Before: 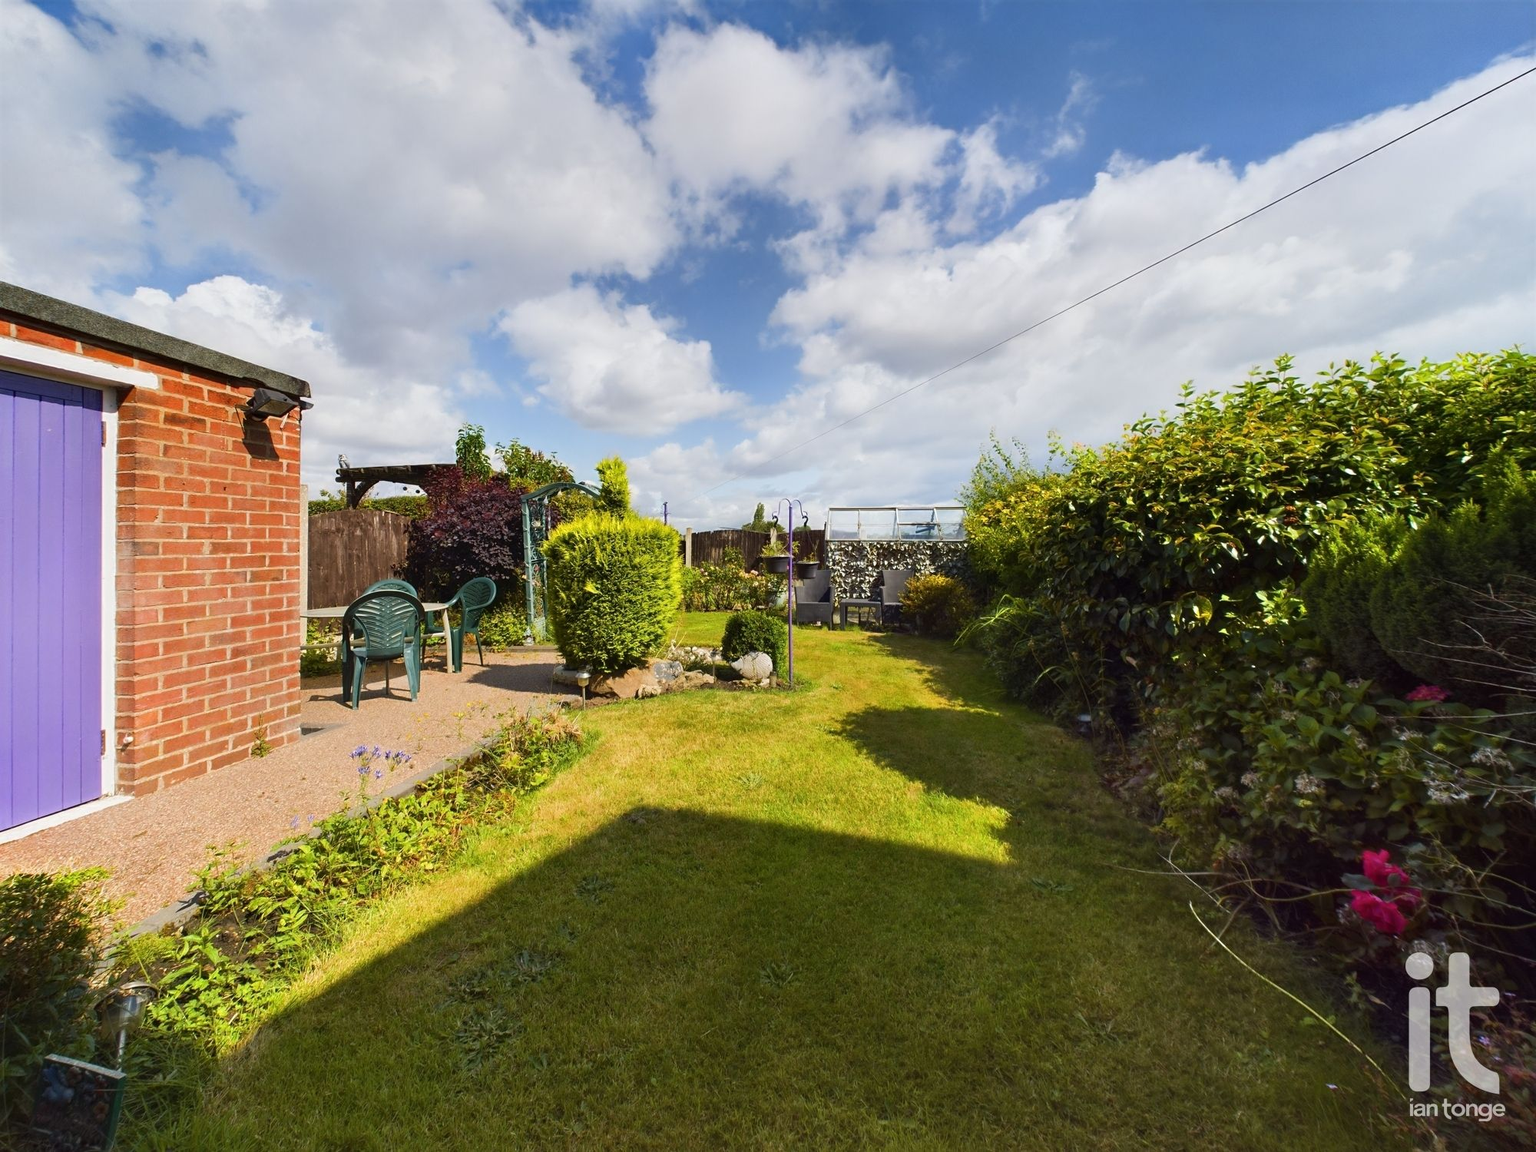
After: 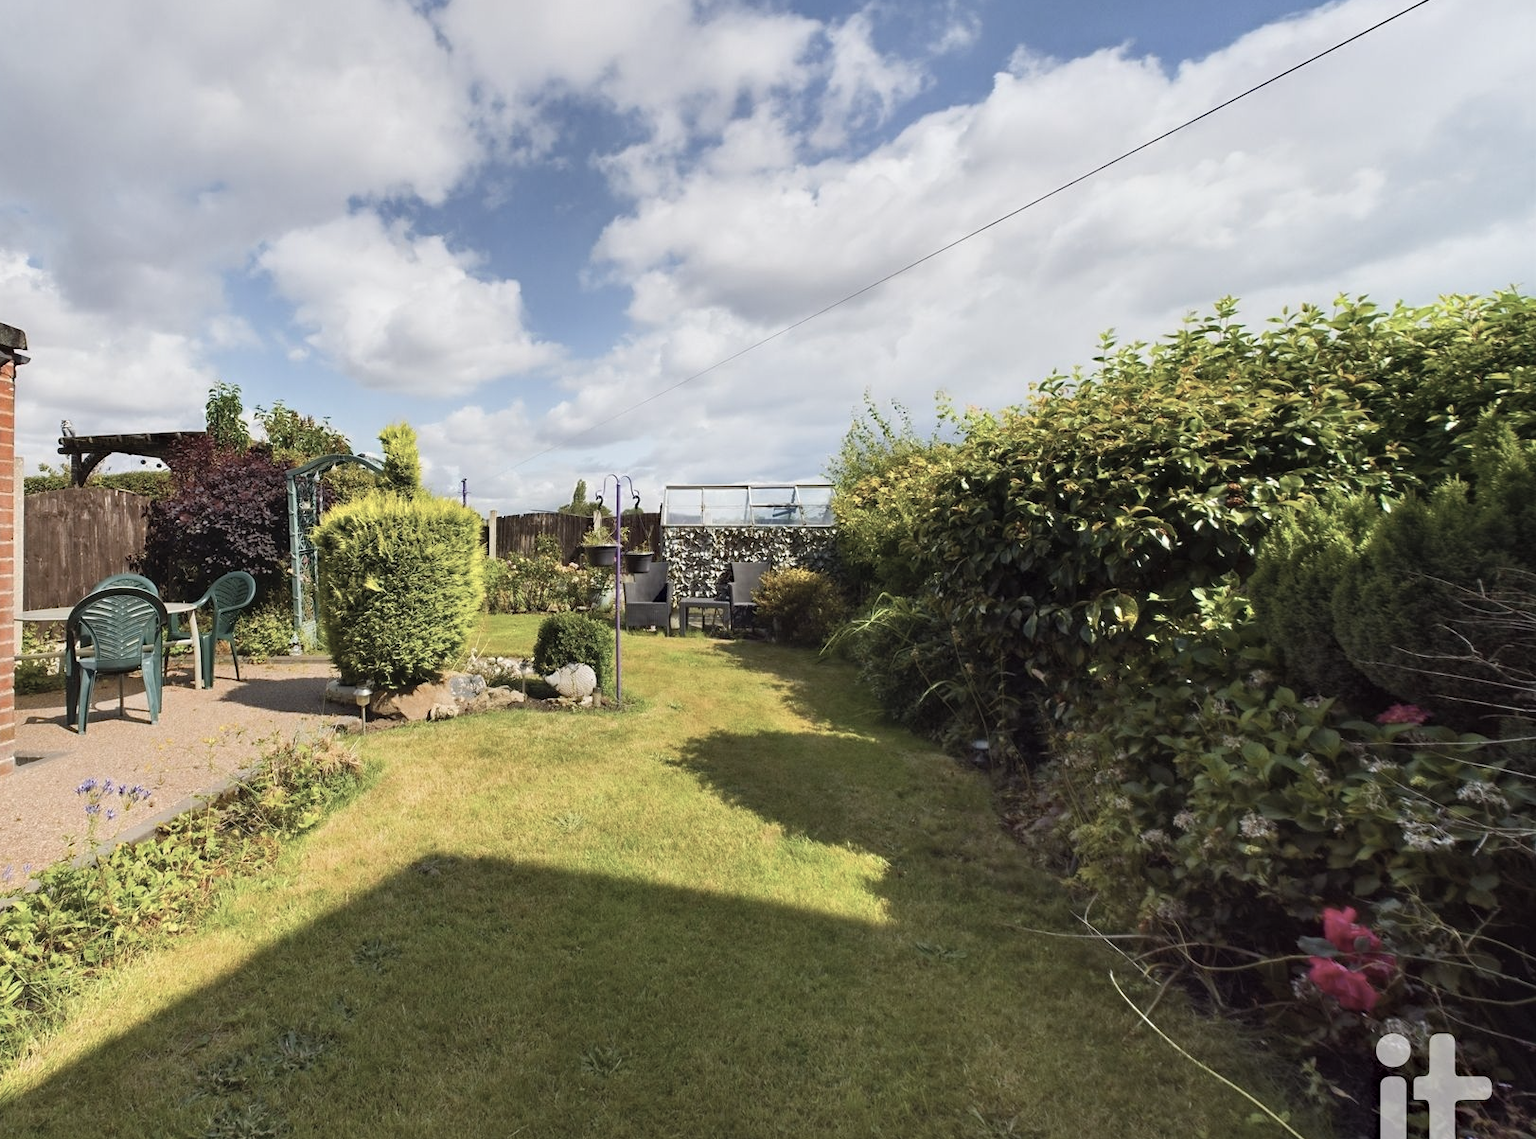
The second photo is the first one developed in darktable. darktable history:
color correction: highlights b* 0.043, saturation 0.531
haze removal: compatibility mode true, adaptive false
crop: left 18.849%, top 9.902%, right 0%, bottom 9.785%
contrast brightness saturation: brightness 0.086, saturation 0.194
